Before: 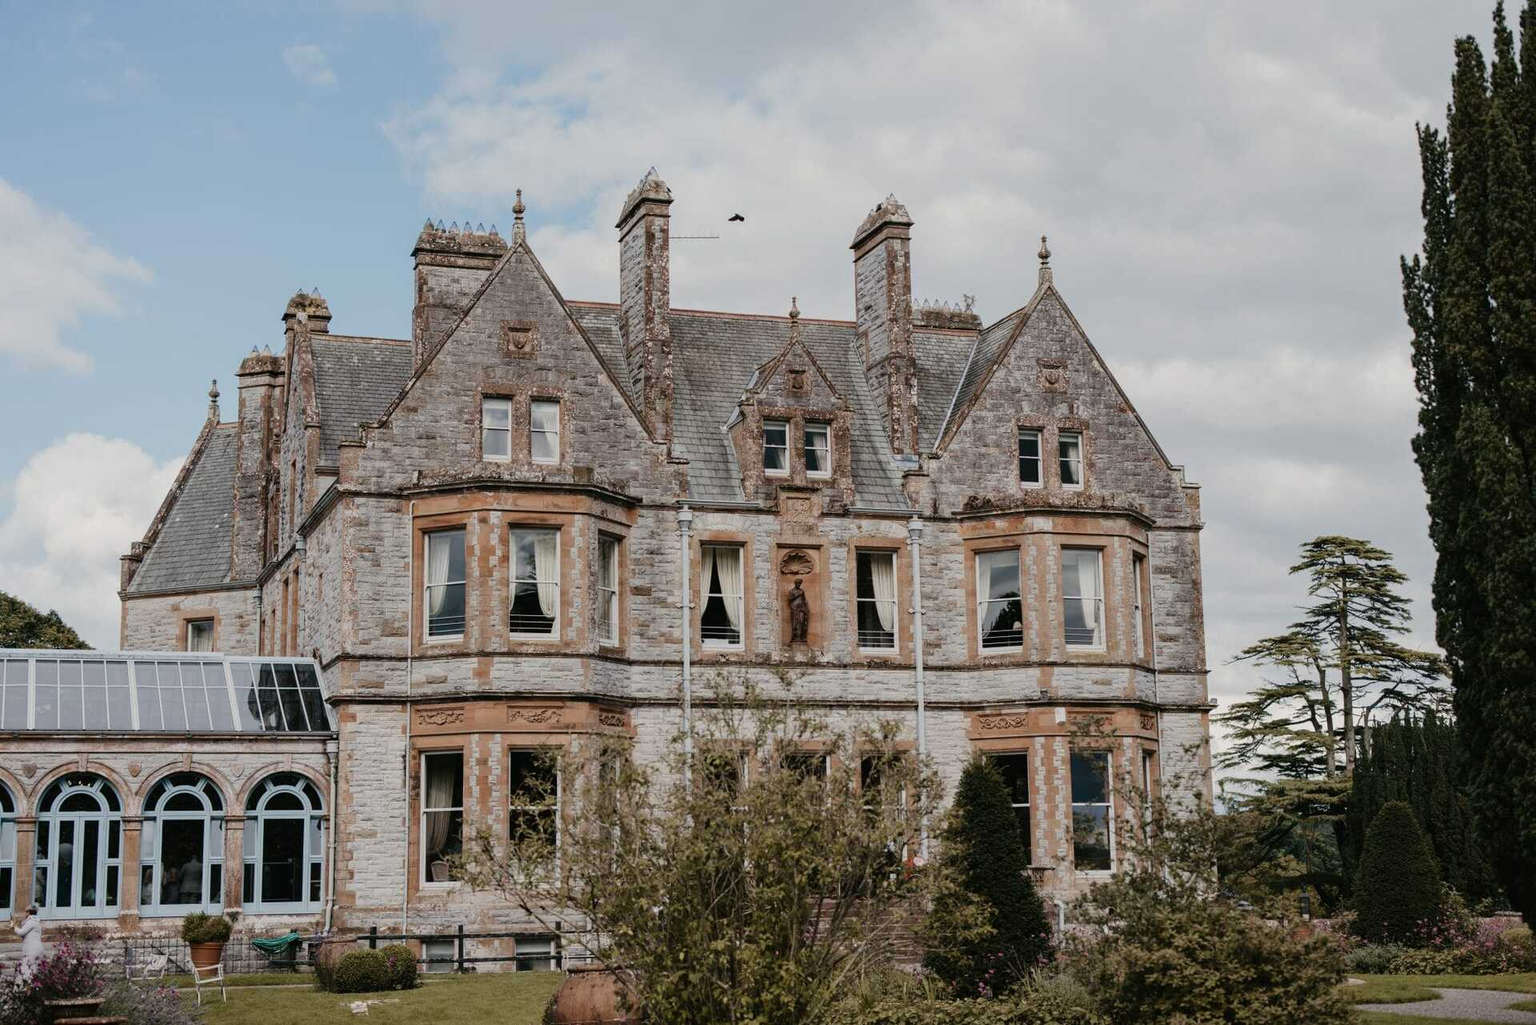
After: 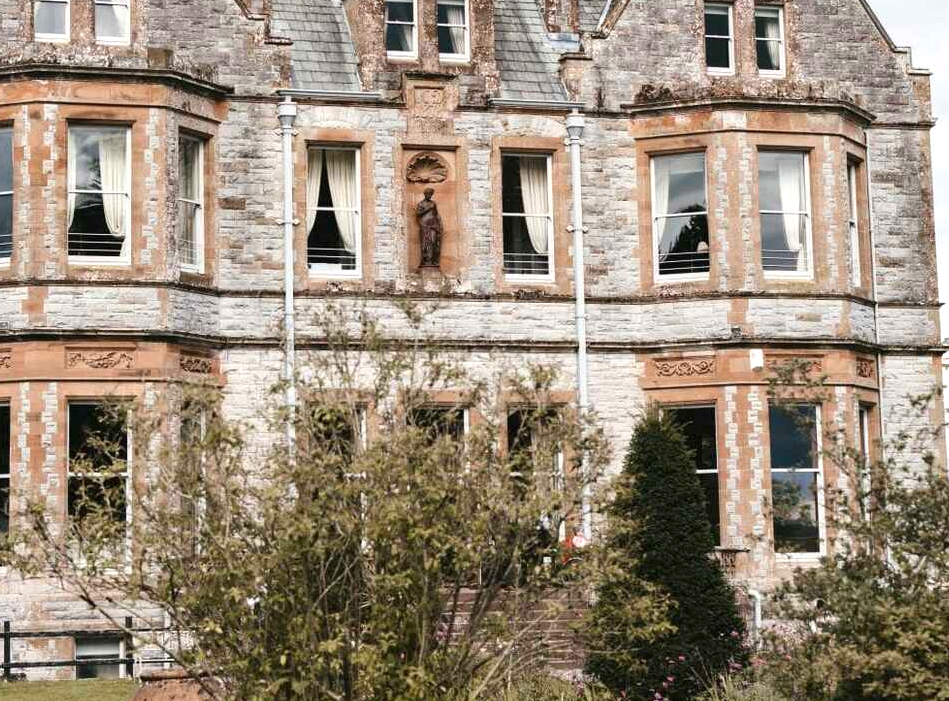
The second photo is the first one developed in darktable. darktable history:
rotate and perspective: automatic cropping original format, crop left 0, crop top 0
crop: left 29.672%, top 41.786%, right 20.851%, bottom 3.487%
exposure: black level correction 0, exposure 0.953 EV, compensate exposure bias true, compensate highlight preservation false
